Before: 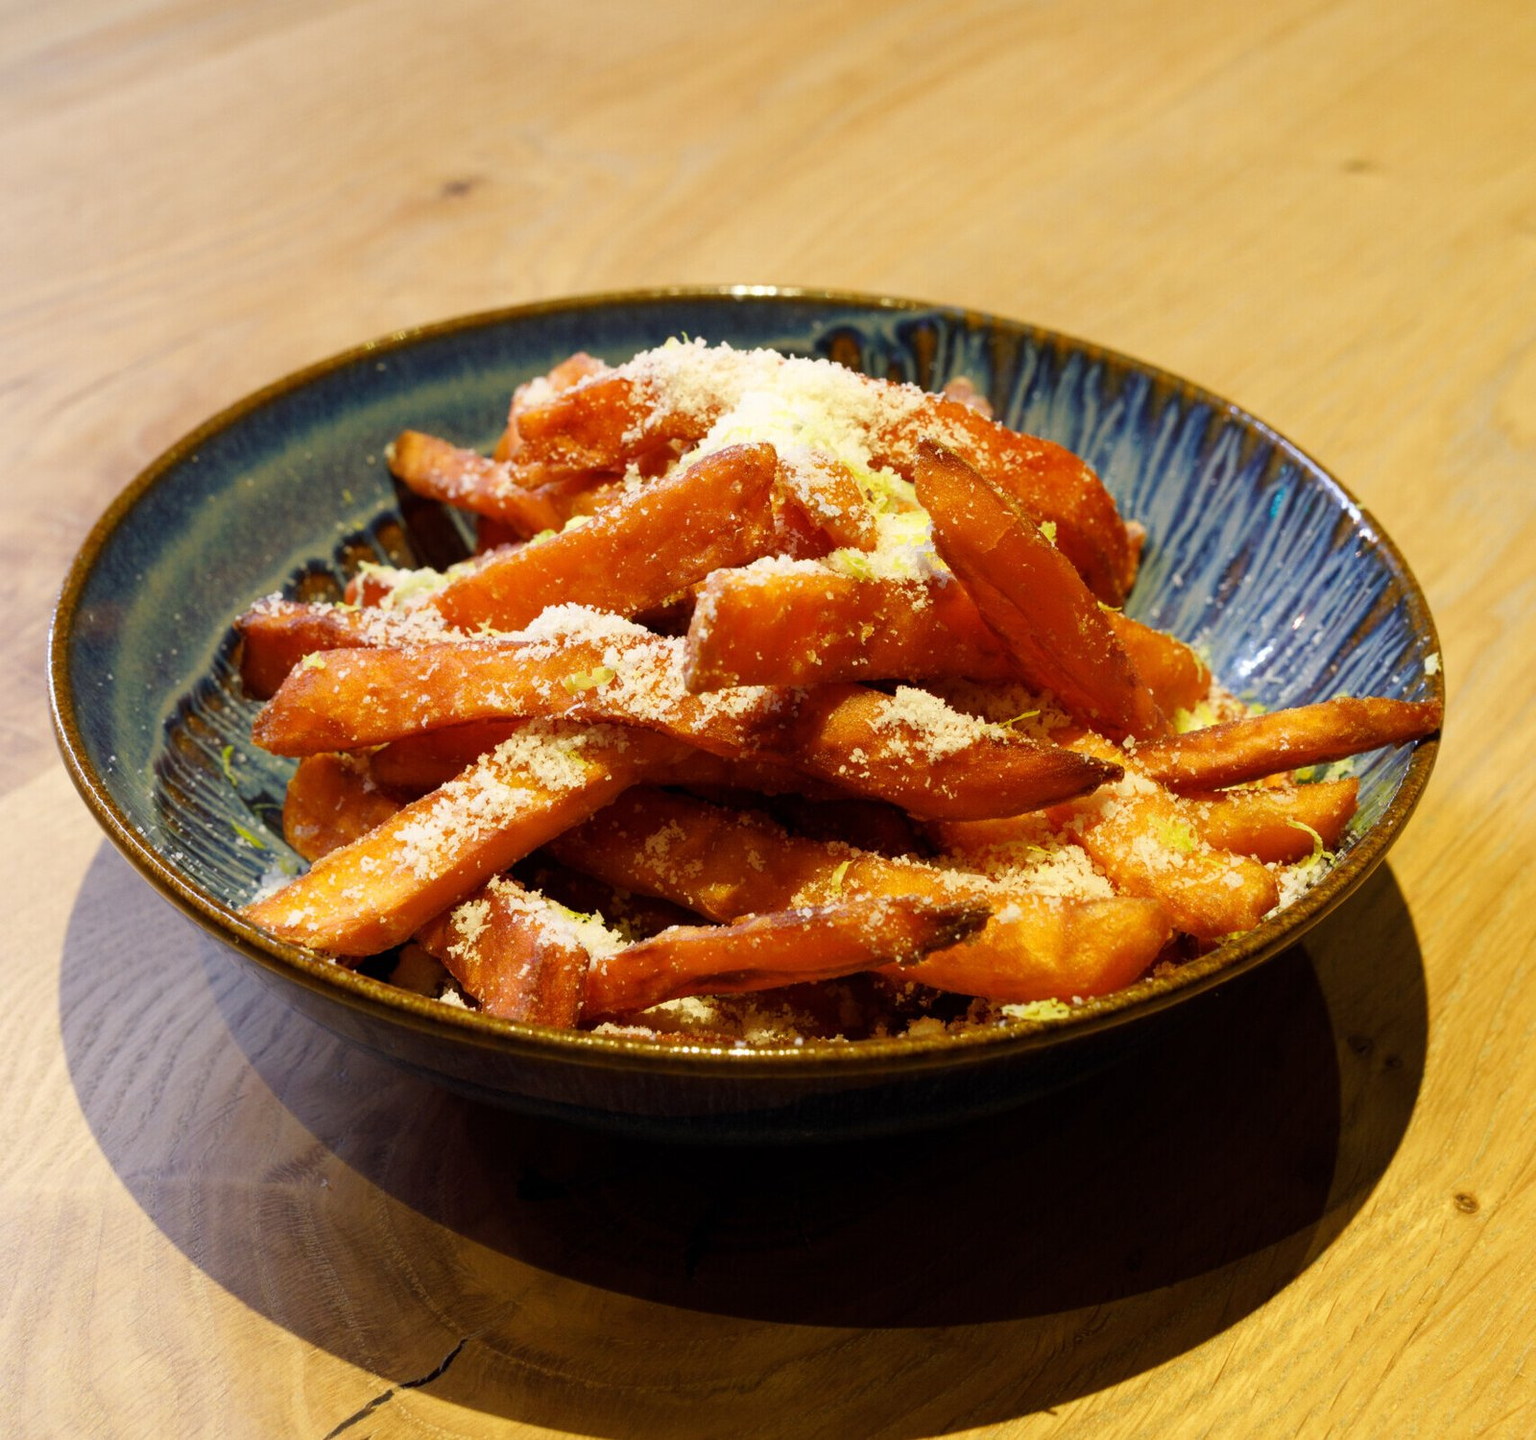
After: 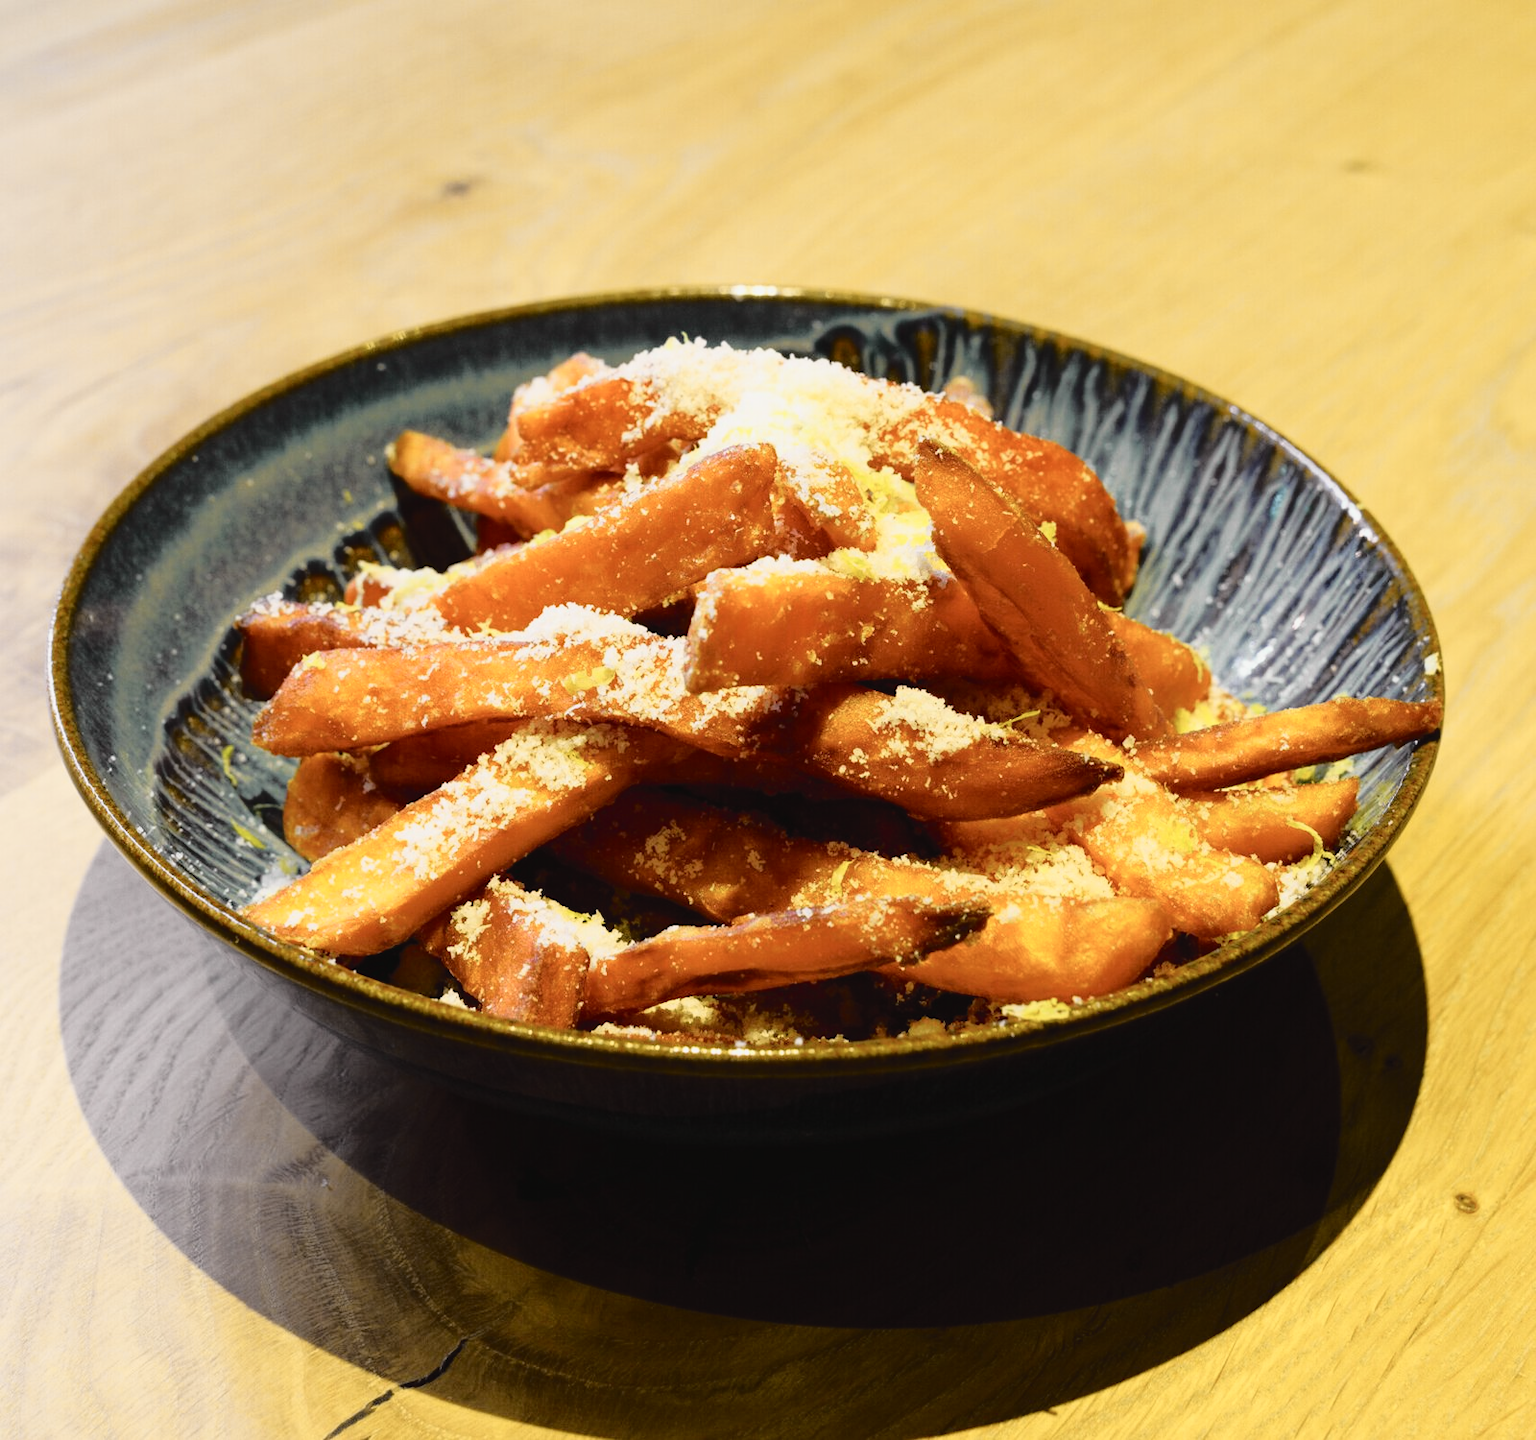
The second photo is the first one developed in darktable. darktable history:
contrast brightness saturation: contrast 0.1, saturation -0.36
tone curve: curves: ch0 [(0, 0.029) (0.168, 0.142) (0.359, 0.44) (0.469, 0.544) (0.634, 0.722) (0.858, 0.903) (1, 0.968)]; ch1 [(0, 0) (0.437, 0.453) (0.472, 0.47) (0.502, 0.502) (0.54, 0.534) (0.57, 0.592) (0.618, 0.66) (0.699, 0.749) (0.859, 0.899) (1, 1)]; ch2 [(0, 0) (0.33, 0.301) (0.421, 0.443) (0.476, 0.498) (0.505, 0.503) (0.547, 0.557) (0.586, 0.634) (0.608, 0.676) (1, 1)], color space Lab, independent channels, preserve colors none
